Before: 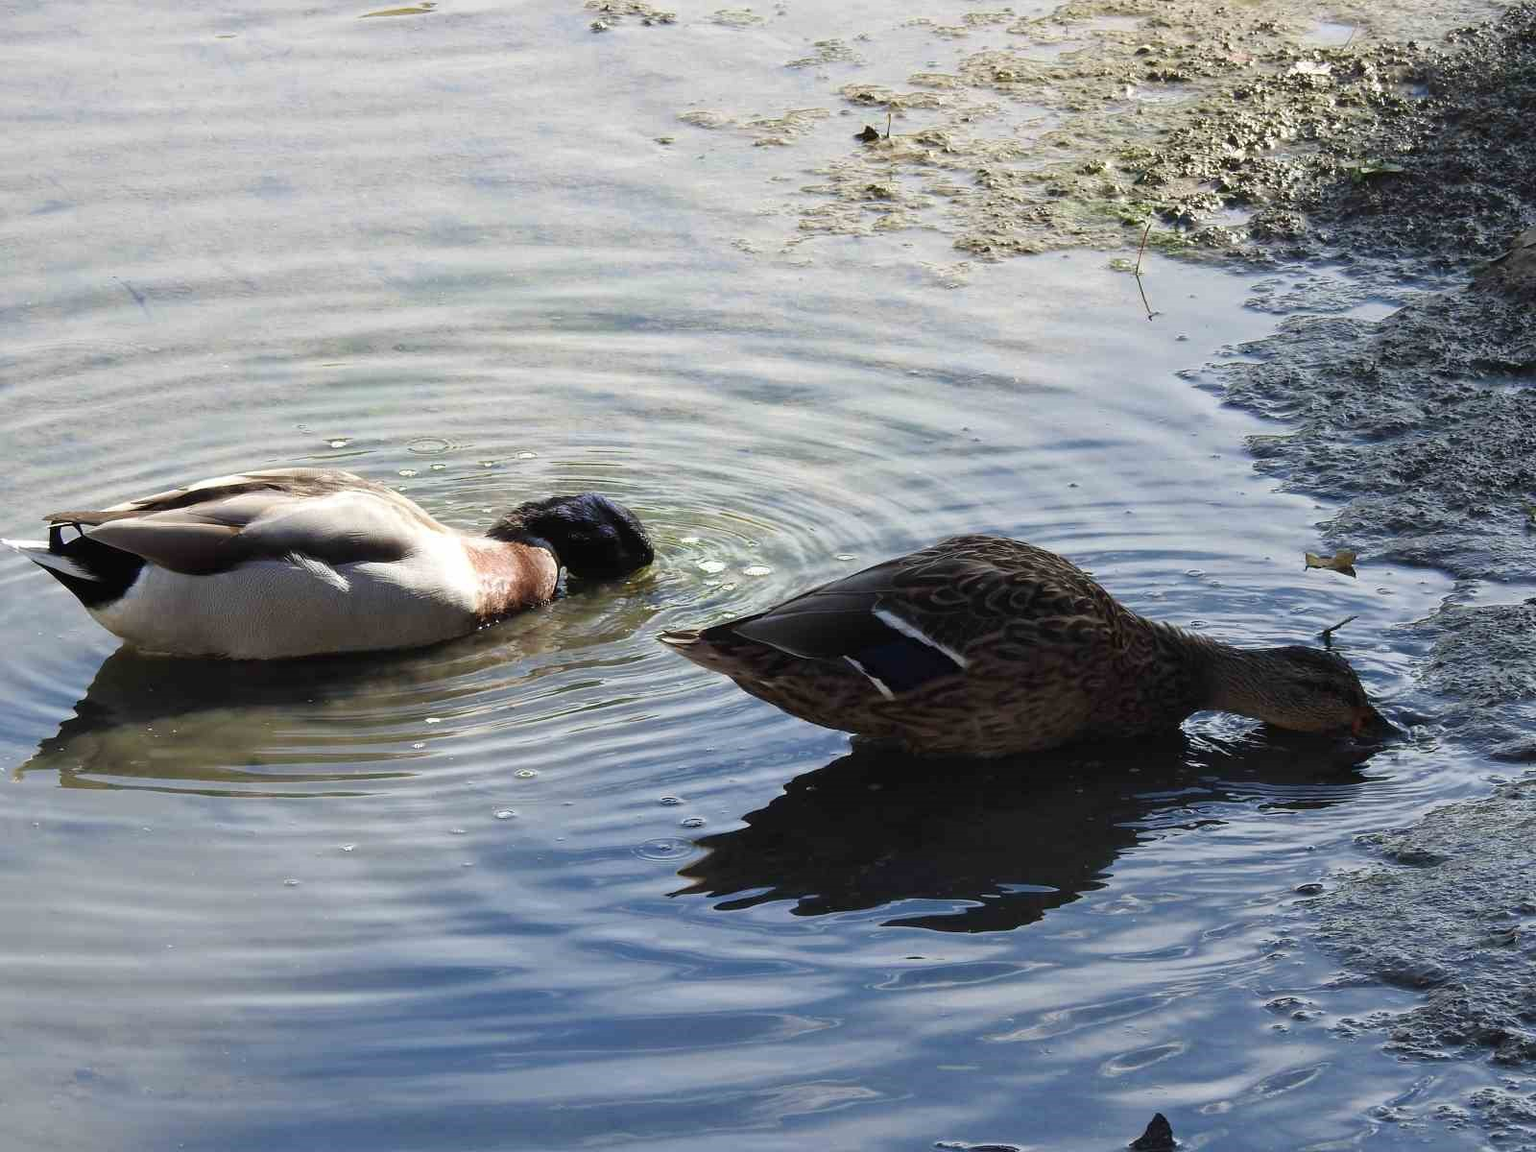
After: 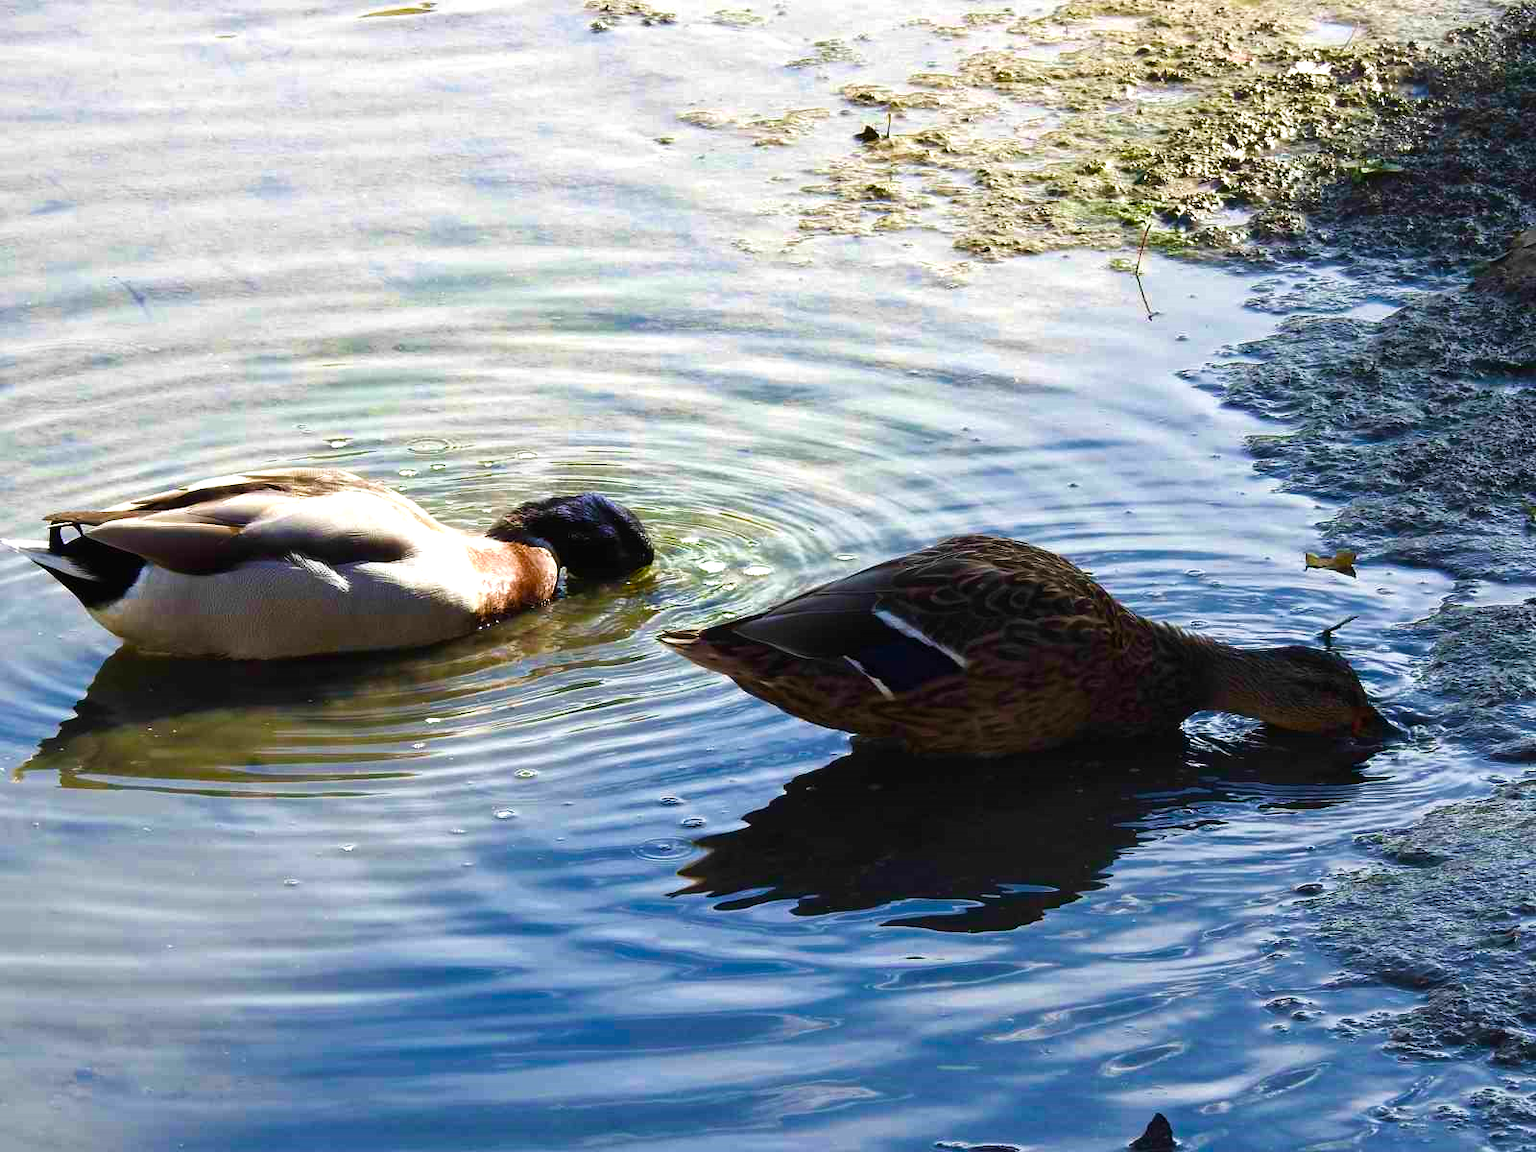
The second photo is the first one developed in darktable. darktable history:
velvia: on, module defaults
color balance rgb: linear chroma grading › mid-tones 7.98%, perceptual saturation grading › global saturation 40.503%, perceptual saturation grading › highlights -25.906%, perceptual saturation grading › mid-tones 34.918%, perceptual saturation grading › shadows 36.142%, perceptual brilliance grading › global brilliance 15.146%, perceptual brilliance grading › shadows -35.084%, global vibrance 20%
